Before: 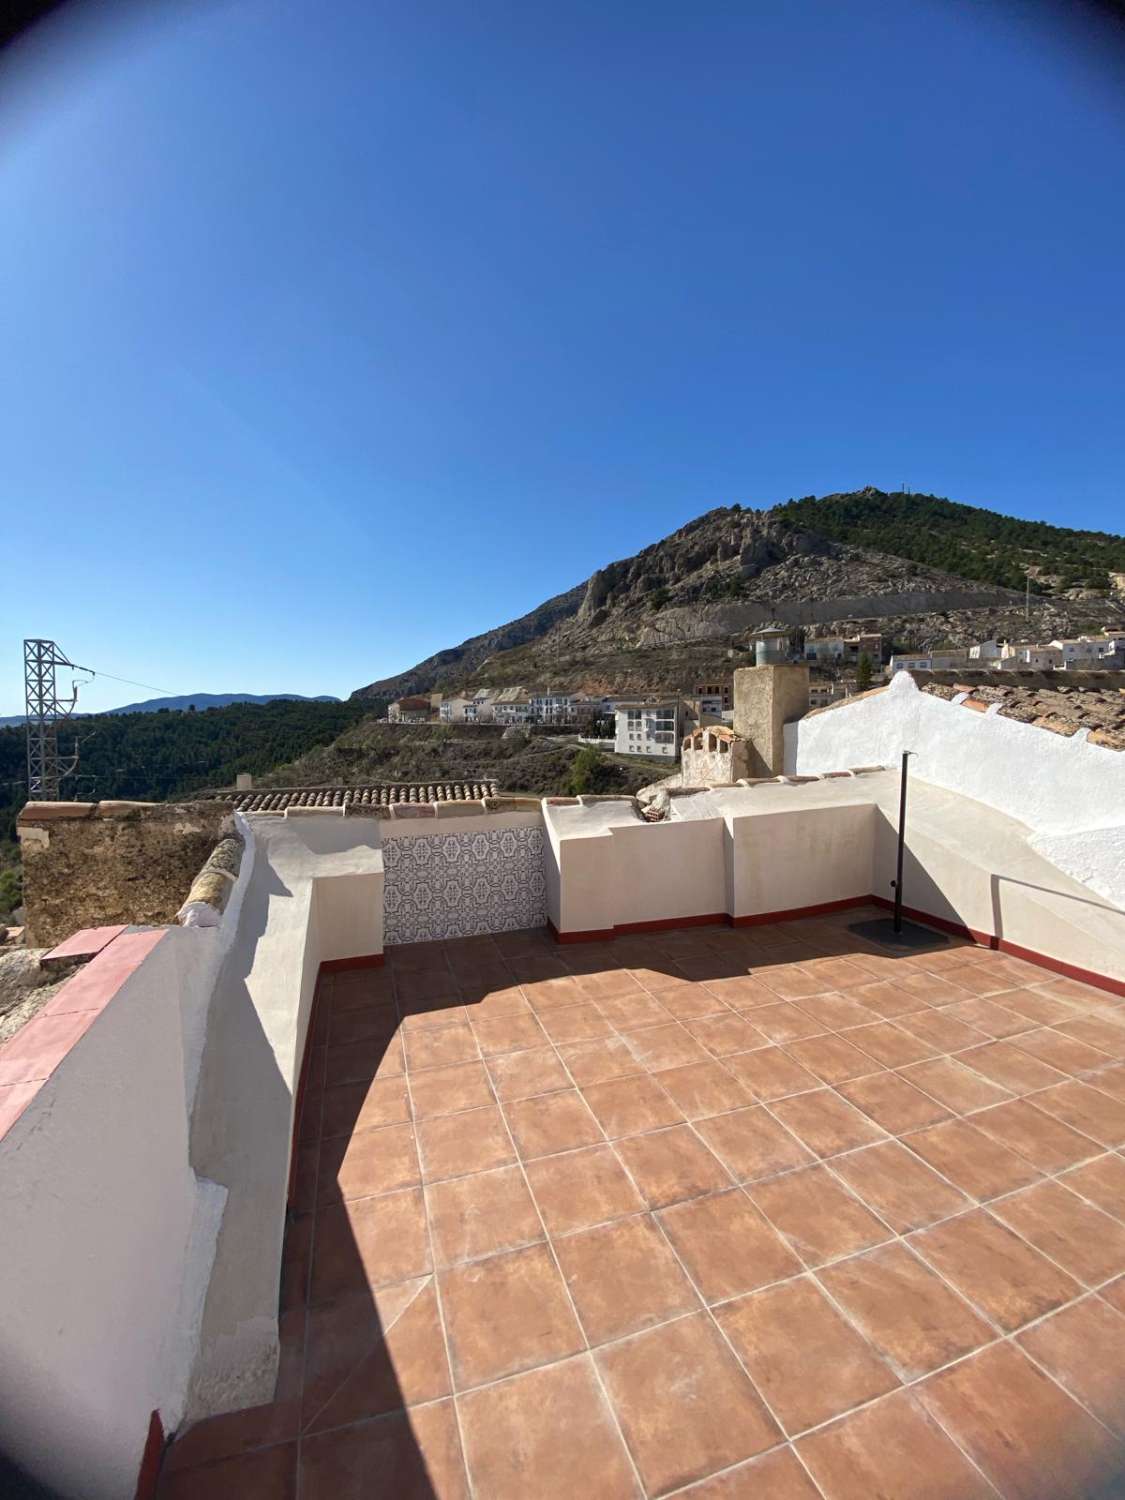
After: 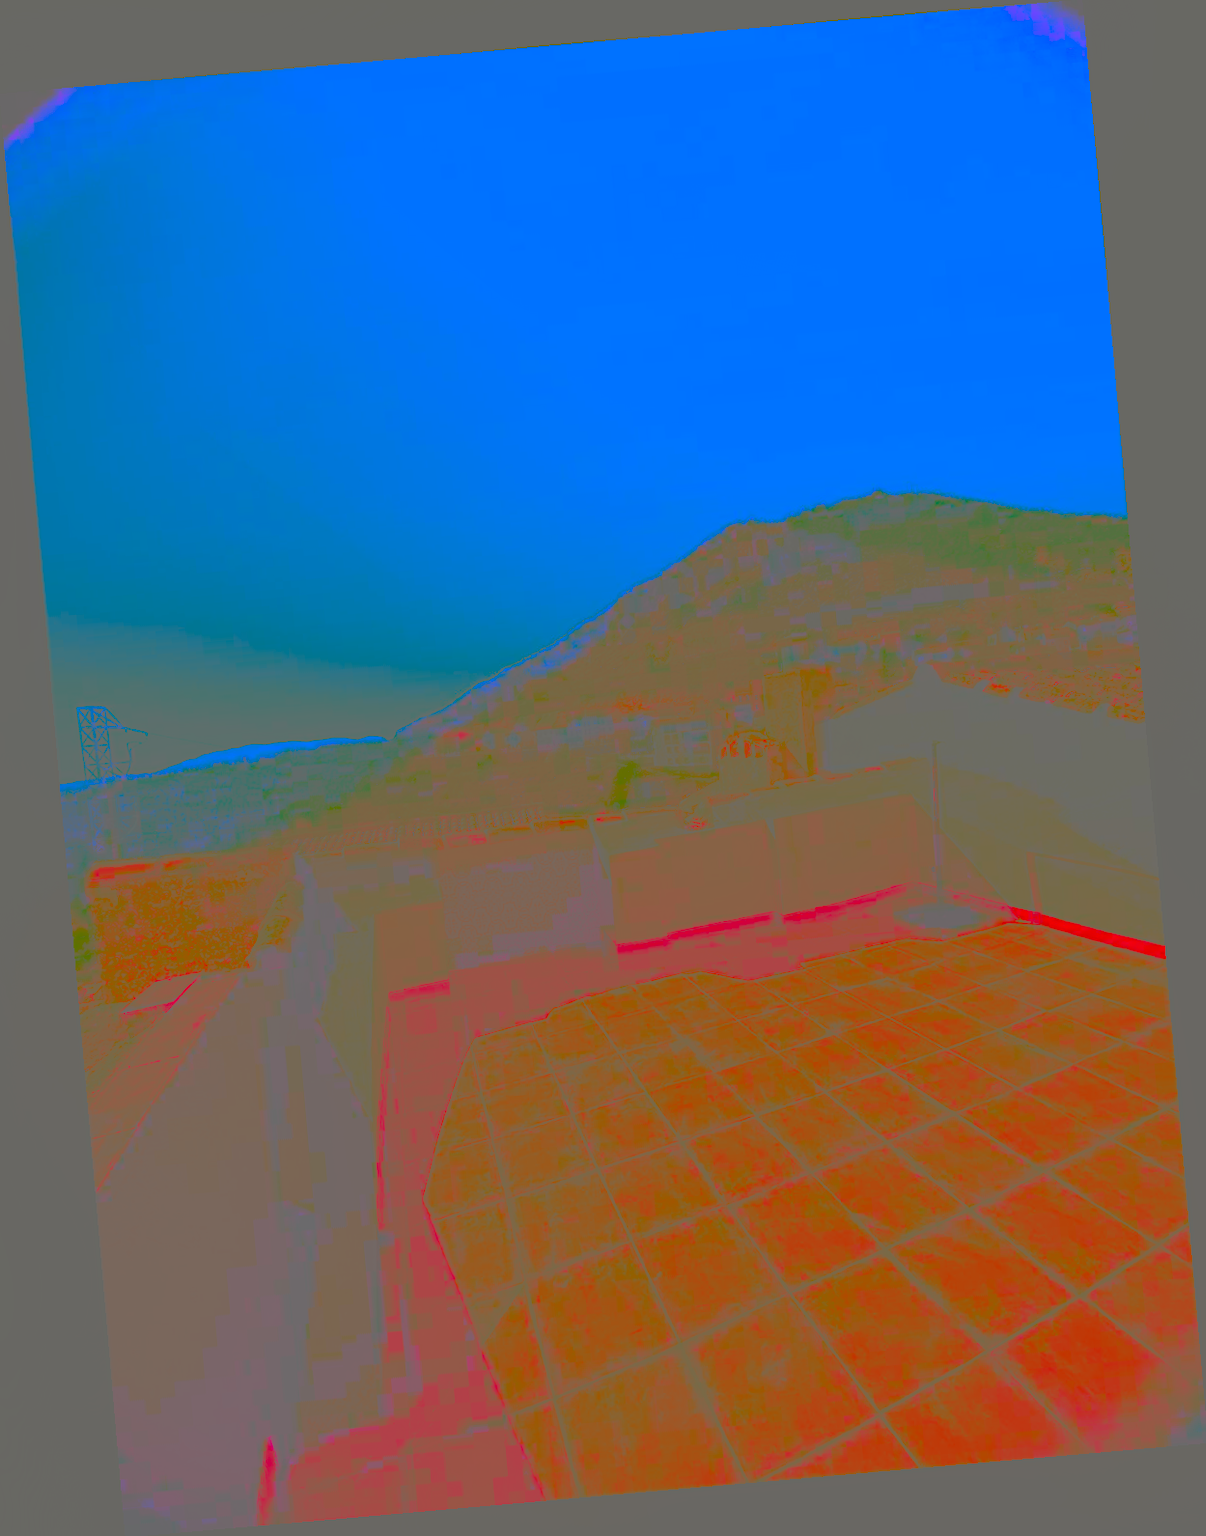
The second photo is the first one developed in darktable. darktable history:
contrast equalizer: octaves 7, y [[0.6 ×6], [0.55 ×6], [0 ×6], [0 ×6], [0 ×6]], mix -0.3
tone curve: curves: ch0 [(0, 0.006) (0.184, 0.117) (0.405, 0.46) (0.456, 0.528) (0.634, 0.728) (0.877, 0.89) (0.984, 0.935)]; ch1 [(0, 0) (0.443, 0.43) (0.492, 0.489) (0.566, 0.579) (0.595, 0.625) (0.608, 0.667) (0.65, 0.729) (1, 1)]; ch2 [(0, 0) (0.33, 0.301) (0.421, 0.443) (0.447, 0.489) (0.495, 0.505) (0.537, 0.583) (0.586, 0.591) (0.663, 0.686) (1, 1)], color space Lab, independent channels, preserve colors none
sharpen: on, module defaults
contrast brightness saturation: contrast -0.99, brightness -0.17, saturation 0.75
rotate and perspective: rotation -4.98°, automatic cropping off
base curve: curves: ch0 [(0, 0) (0.028, 0.03) (0.121, 0.232) (0.46, 0.748) (0.859, 0.968) (1, 1)], preserve colors none
